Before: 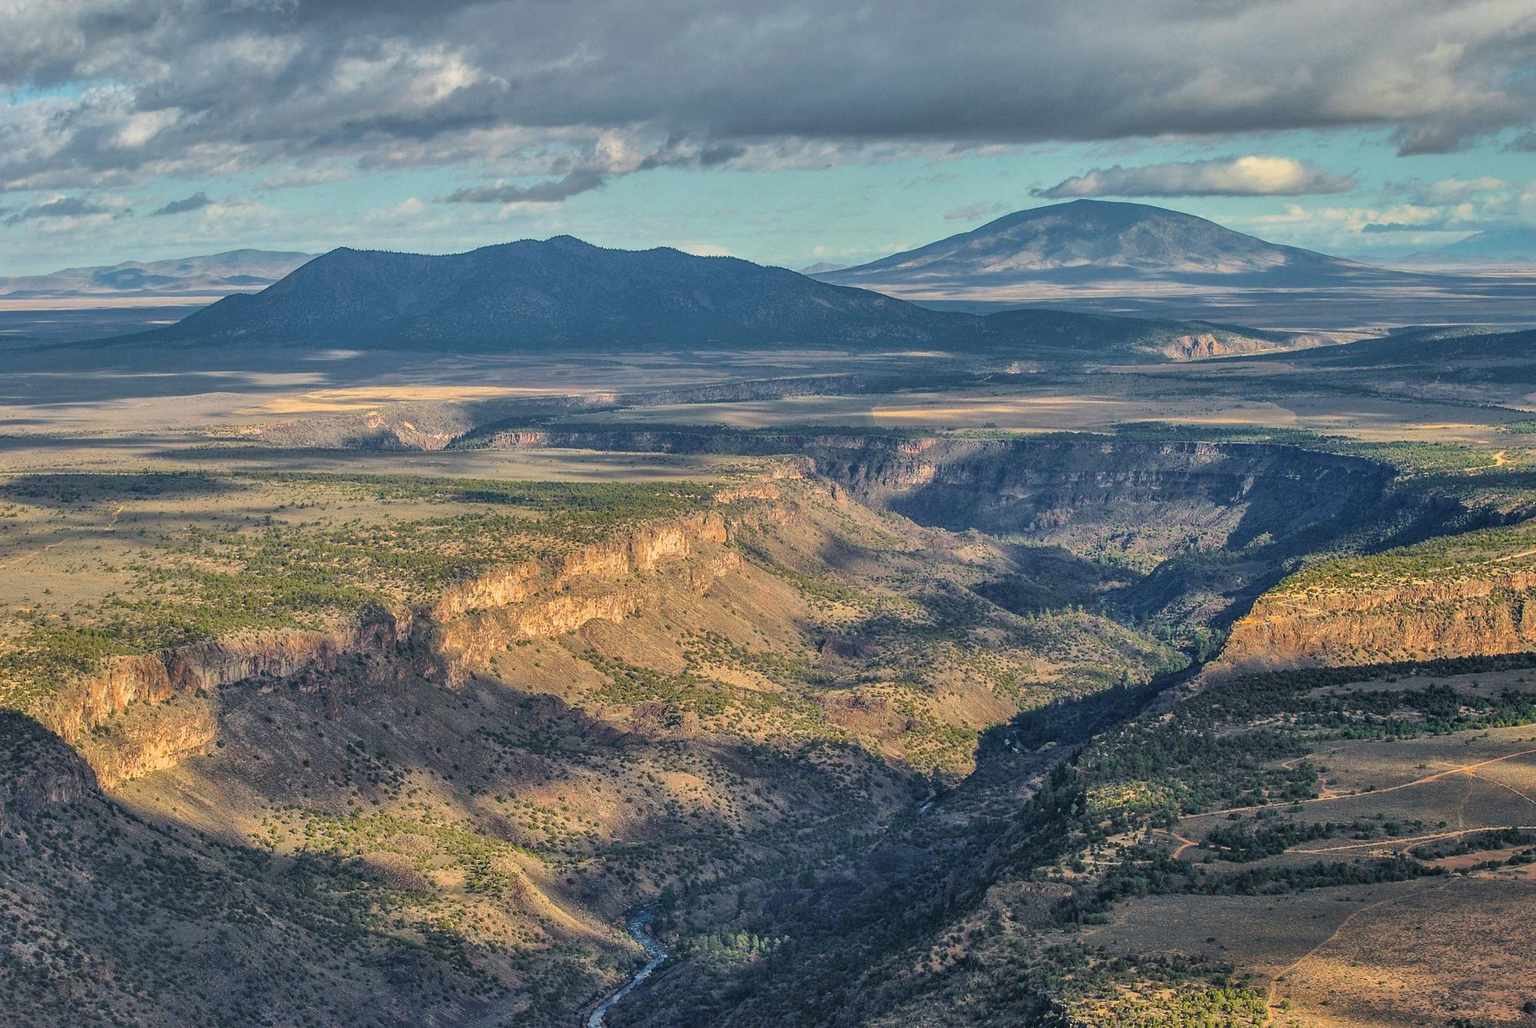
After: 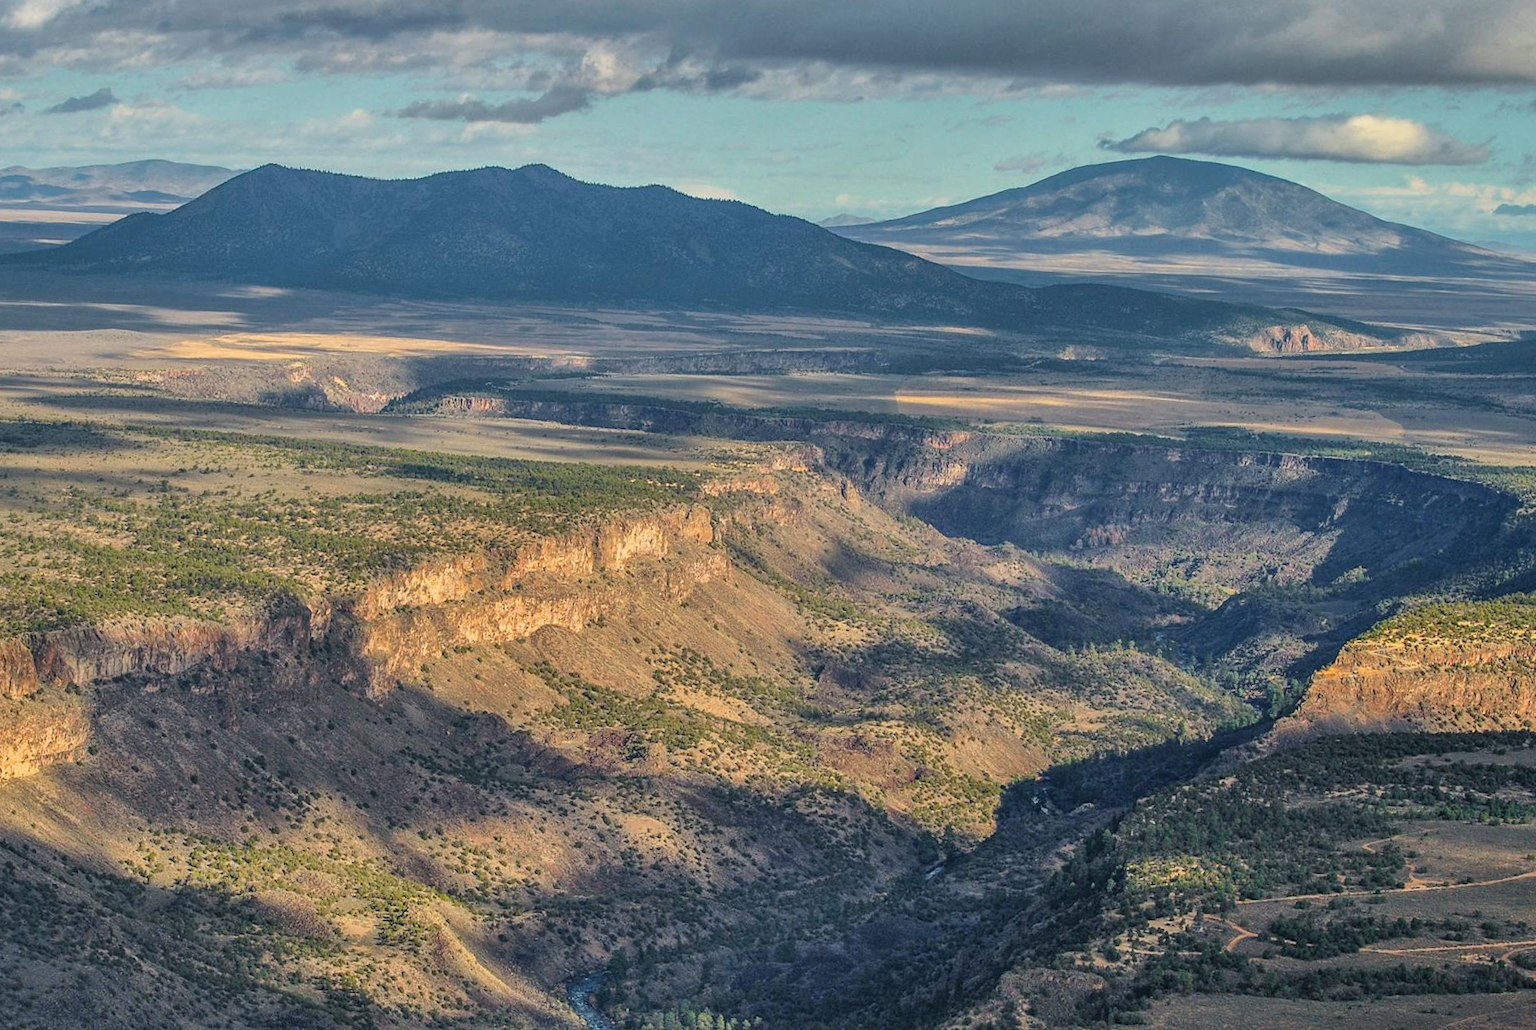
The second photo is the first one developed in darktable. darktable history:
crop and rotate: angle -3.18°, left 5.21%, top 5.174%, right 4.604%, bottom 4.394%
